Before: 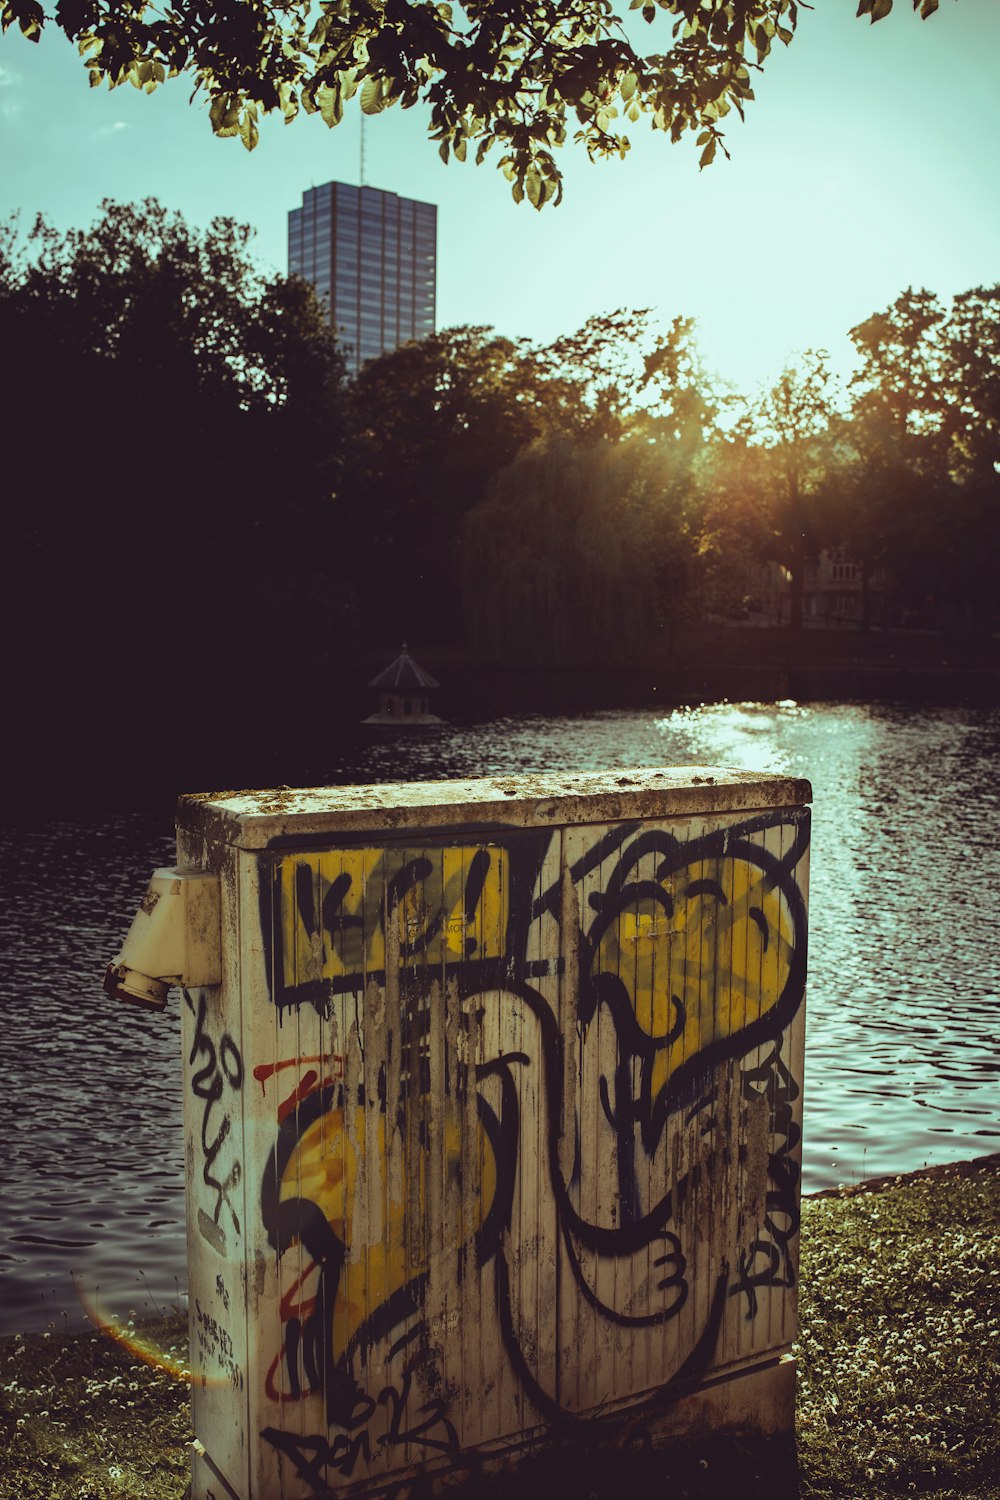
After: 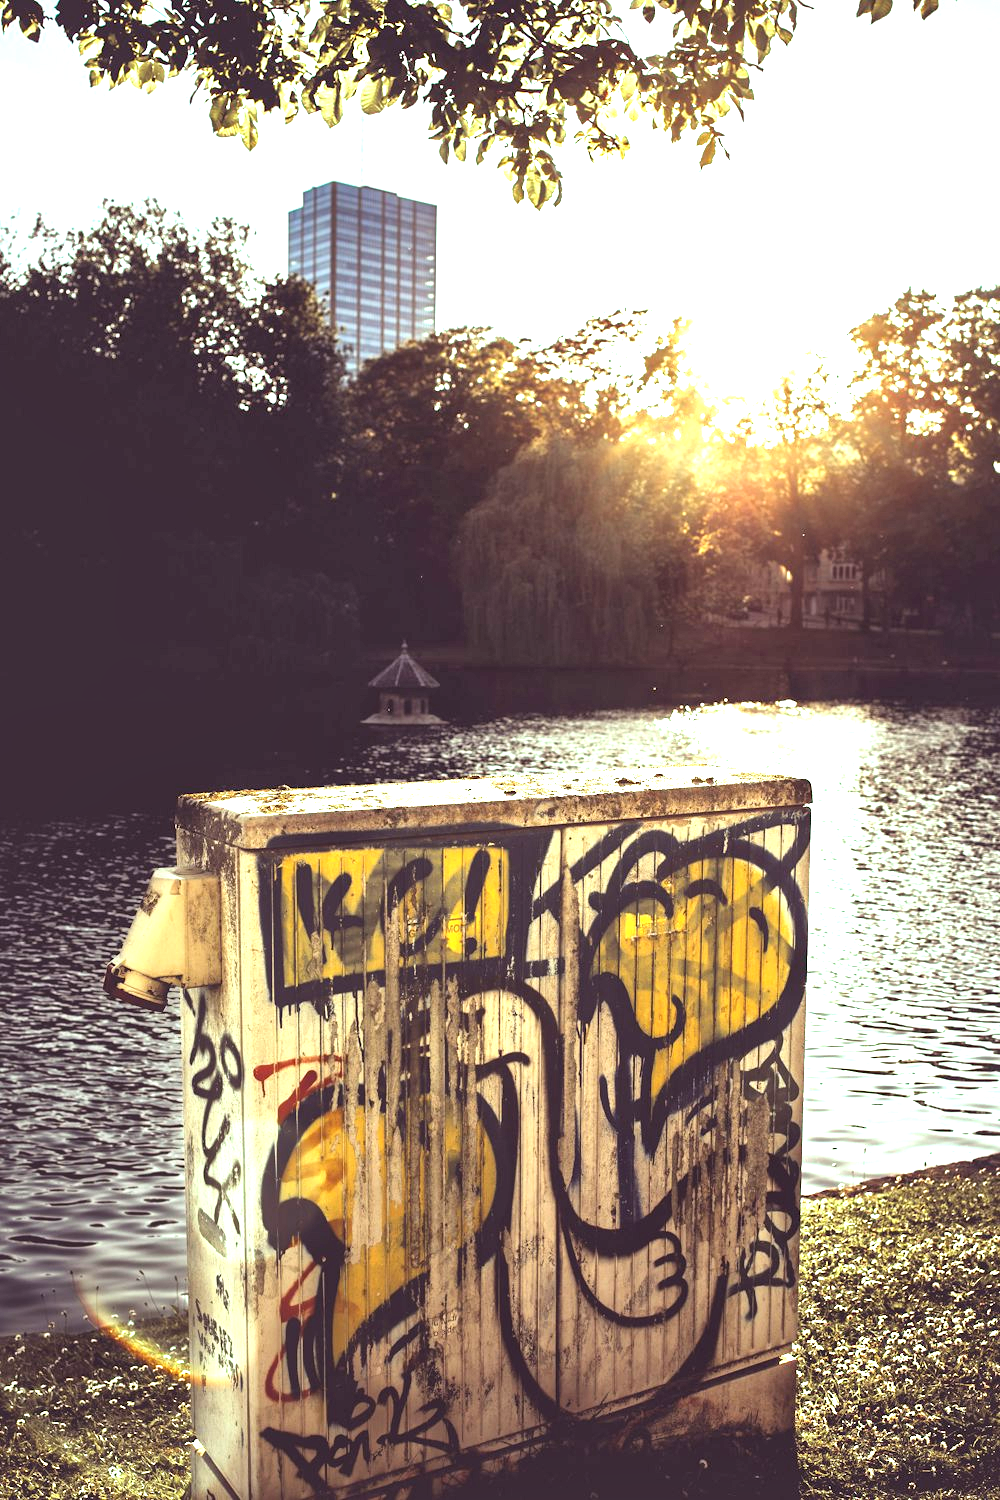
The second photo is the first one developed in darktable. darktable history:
tone equalizer: -8 EV -0.39 EV, -7 EV -0.356 EV, -6 EV -0.333 EV, -5 EV -0.253 EV, -3 EV 0.232 EV, -2 EV 0.331 EV, -1 EV 0.397 EV, +0 EV 0.394 EV
exposure: black level correction 0, exposure 1.467 EV, compensate highlight preservation false
local contrast: mode bilateral grid, contrast 20, coarseness 49, detail 150%, midtone range 0.2
